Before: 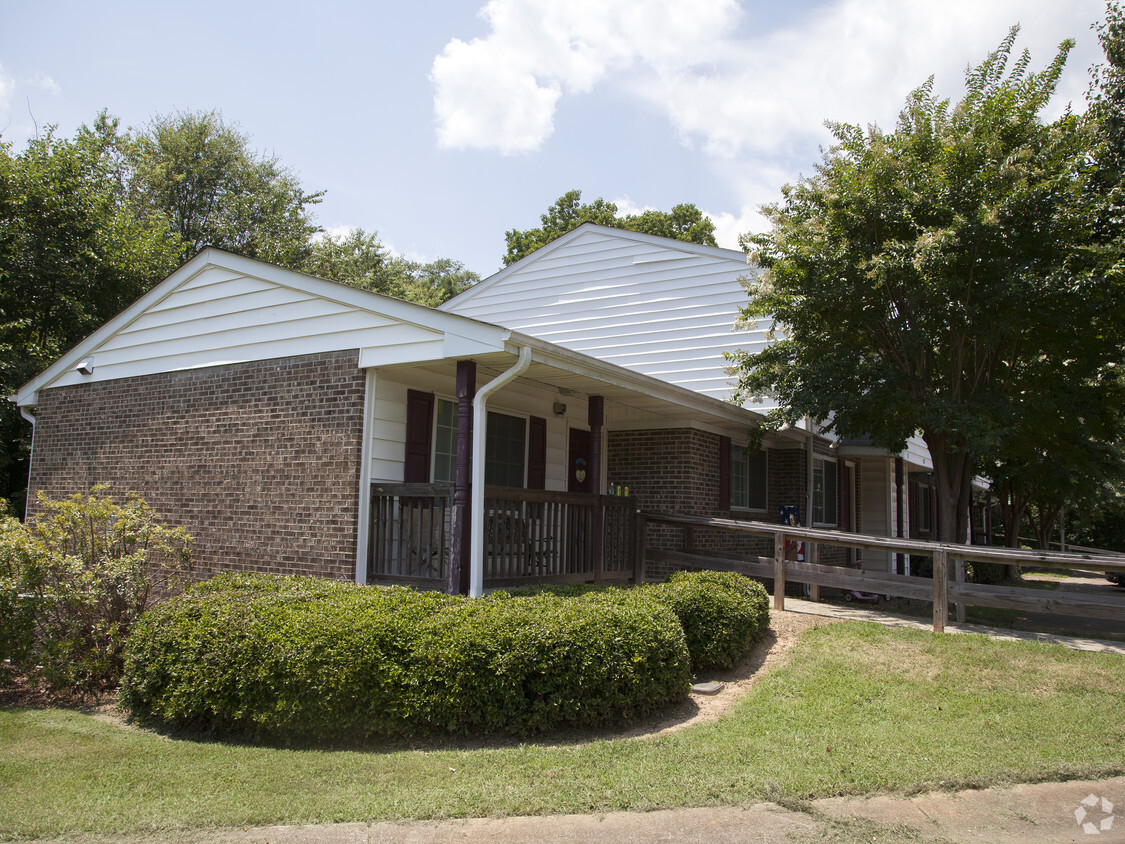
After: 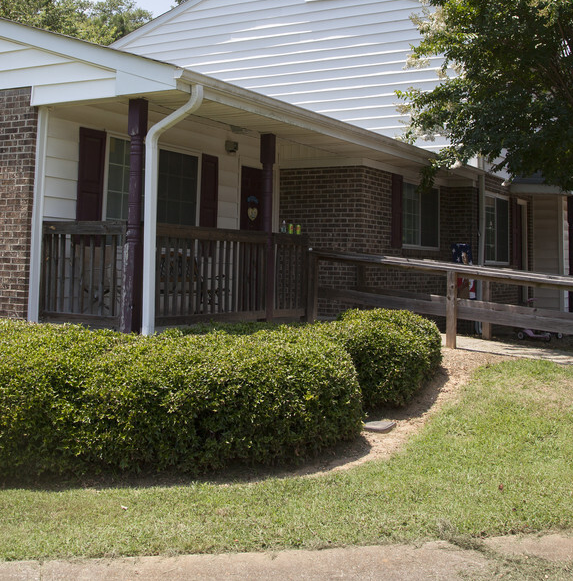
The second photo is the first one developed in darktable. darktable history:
crop and rotate: left 29.185%, top 31.065%, right 19.84%
